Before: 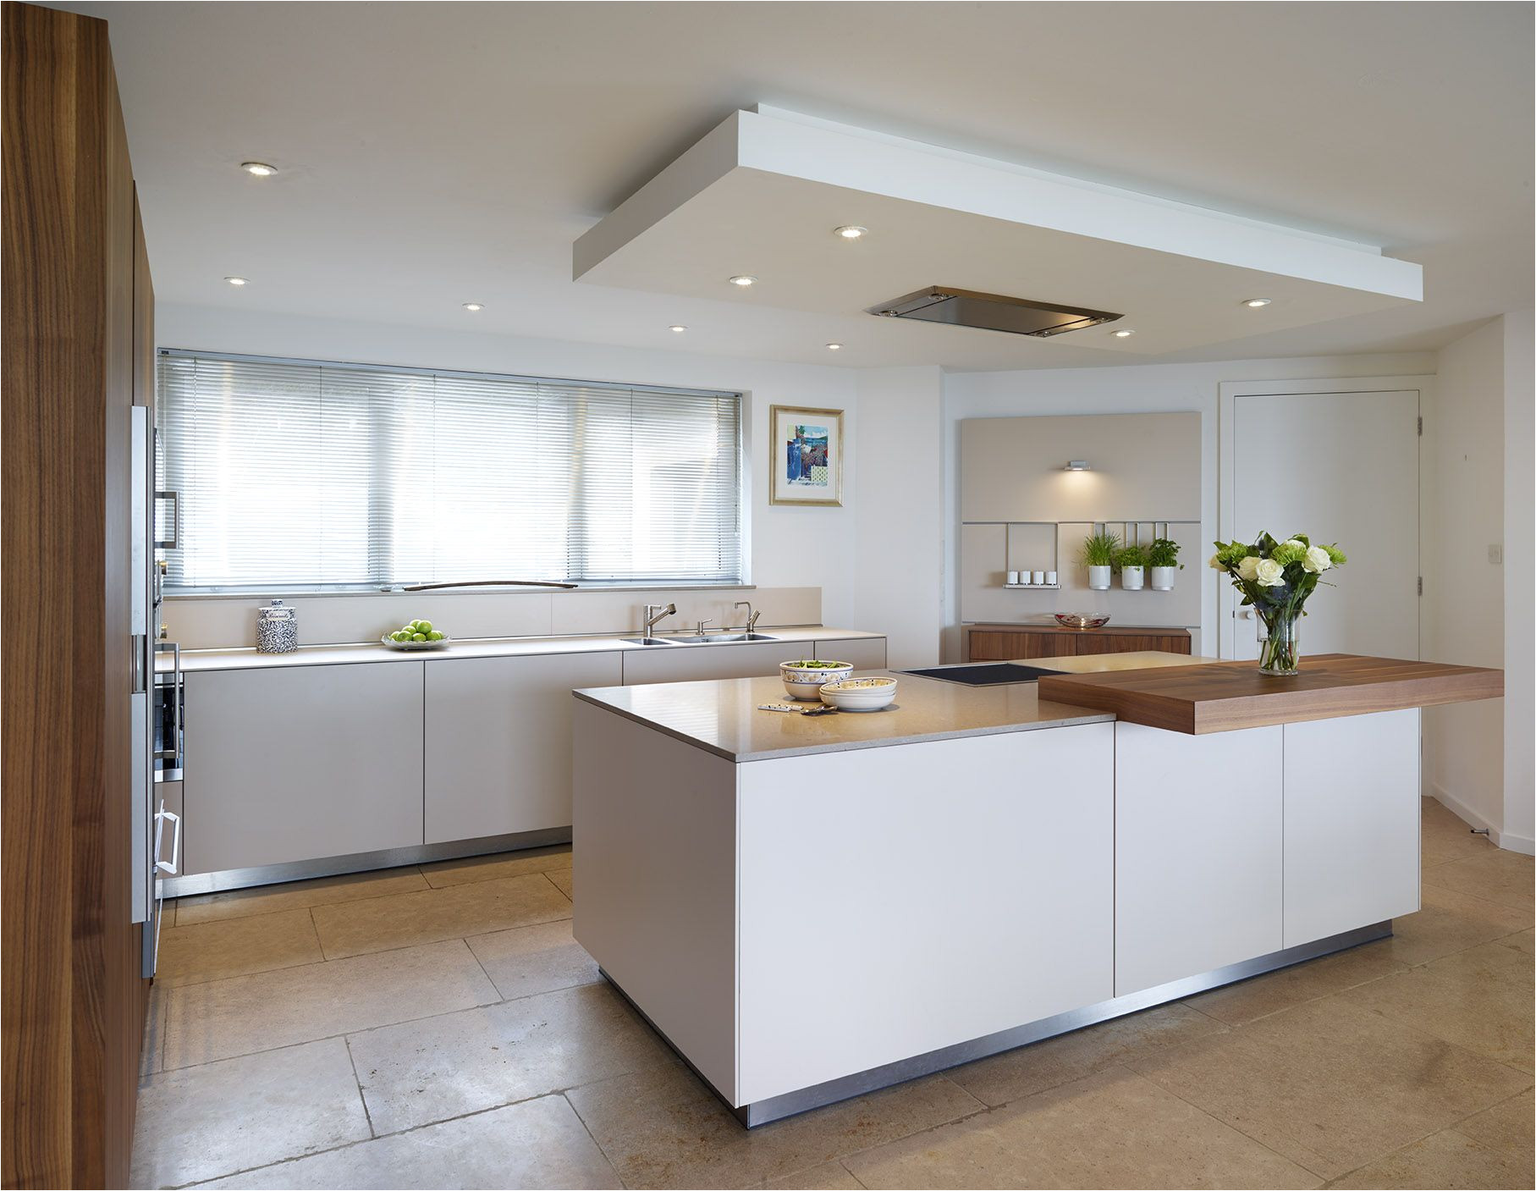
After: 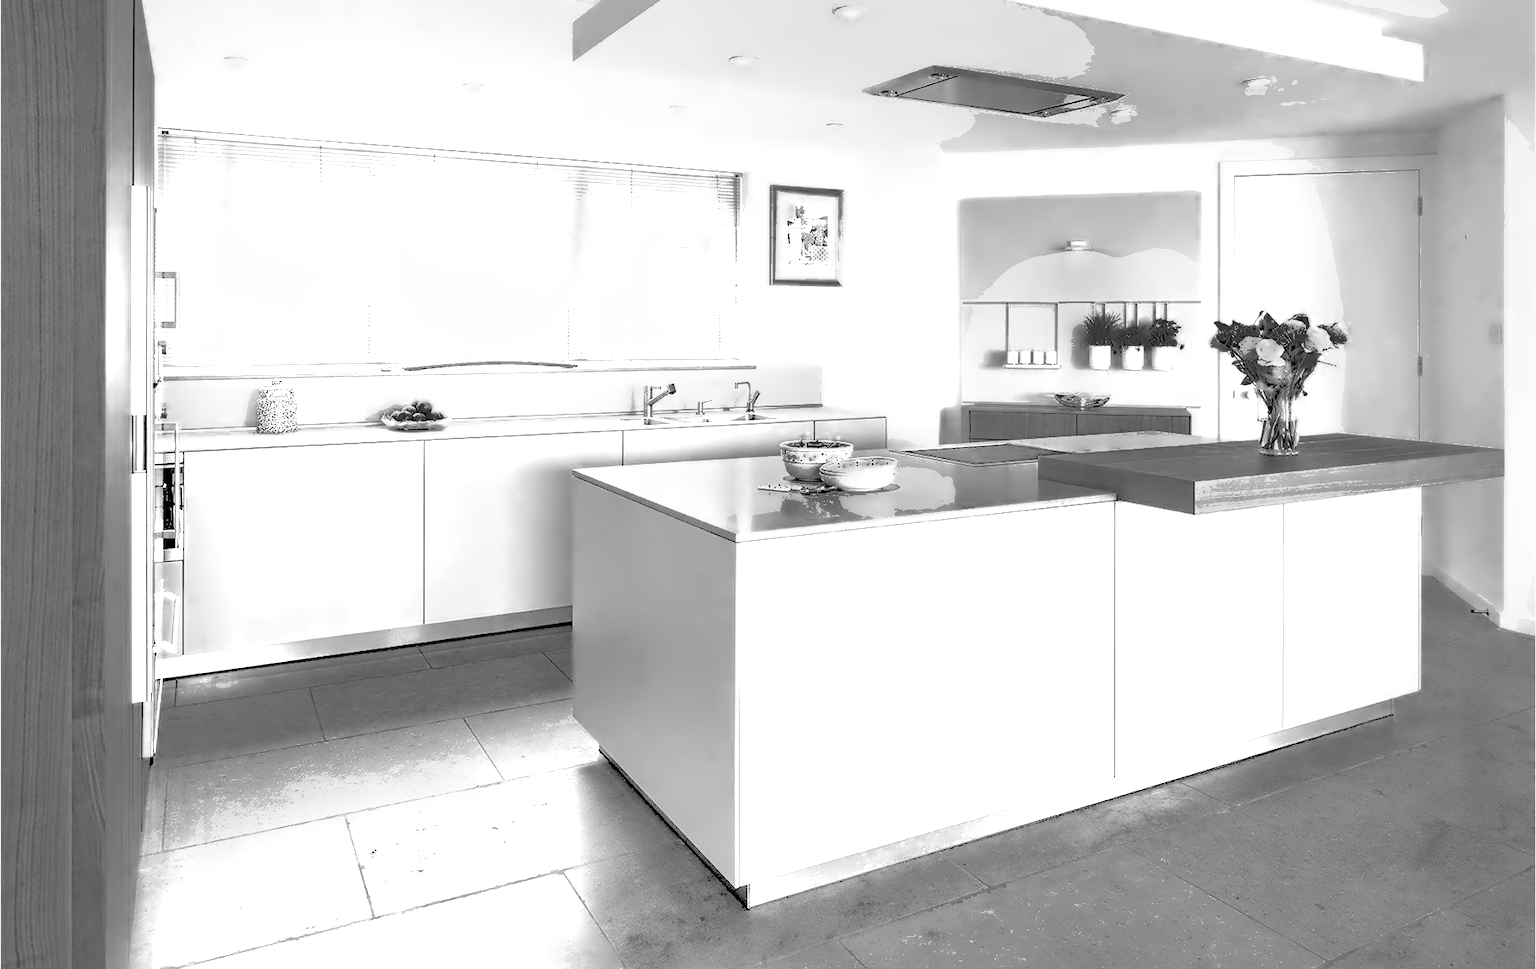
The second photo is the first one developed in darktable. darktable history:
exposure: black level correction 0, exposure 1.5 EV, compensate exposure bias true, compensate highlight preservation false
levels: levels [0.093, 0.434, 0.988]
color zones: curves: ch0 [(0.287, 0.048) (0.493, 0.484) (0.737, 0.816)]; ch1 [(0, 0) (0.143, 0) (0.286, 0) (0.429, 0) (0.571, 0) (0.714, 0) (0.857, 0)]
crop and rotate: top 18.507%
global tonemap: drago (0.7, 100)
shadows and highlights: on, module defaults
contrast equalizer: octaves 7, y [[0.5, 0.542, 0.583, 0.625, 0.667, 0.708], [0.5 ×6], [0.5 ×6], [0, 0.033, 0.067, 0.1, 0.133, 0.167], [0, 0.05, 0.1, 0.15, 0.2, 0.25]]
